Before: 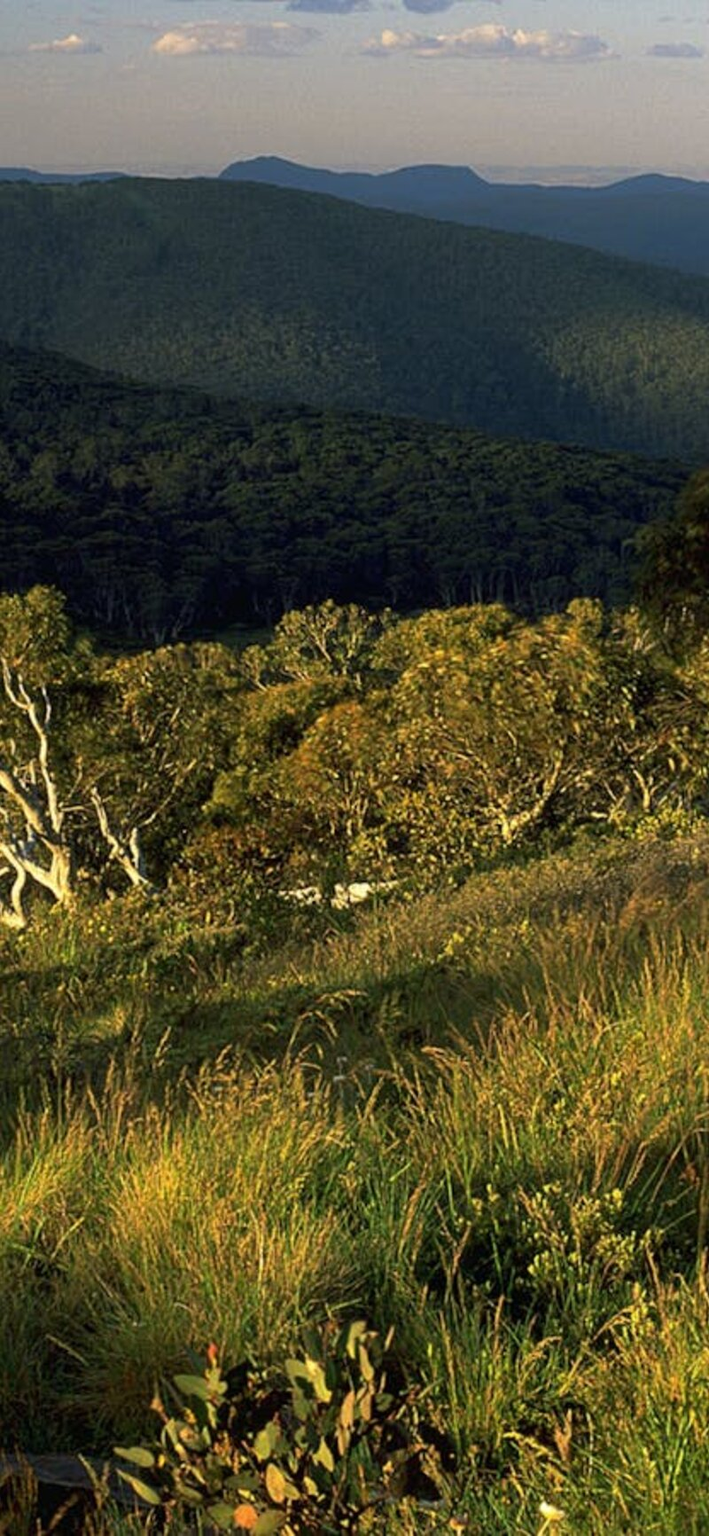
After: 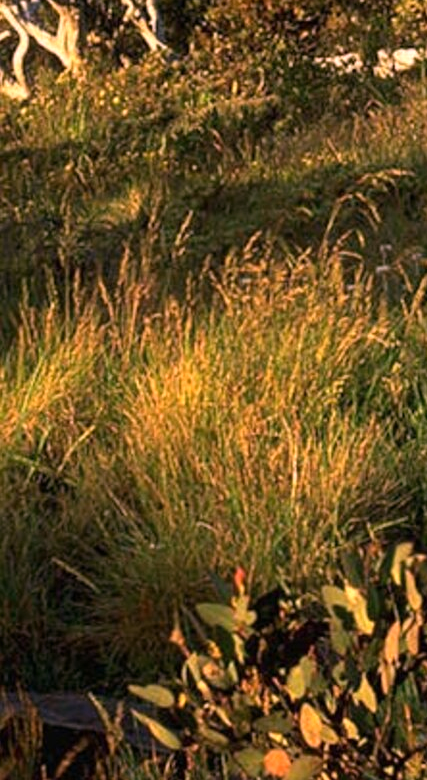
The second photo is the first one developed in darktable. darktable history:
white balance: red 1.188, blue 1.11
crop and rotate: top 54.778%, right 46.61%, bottom 0.159%
